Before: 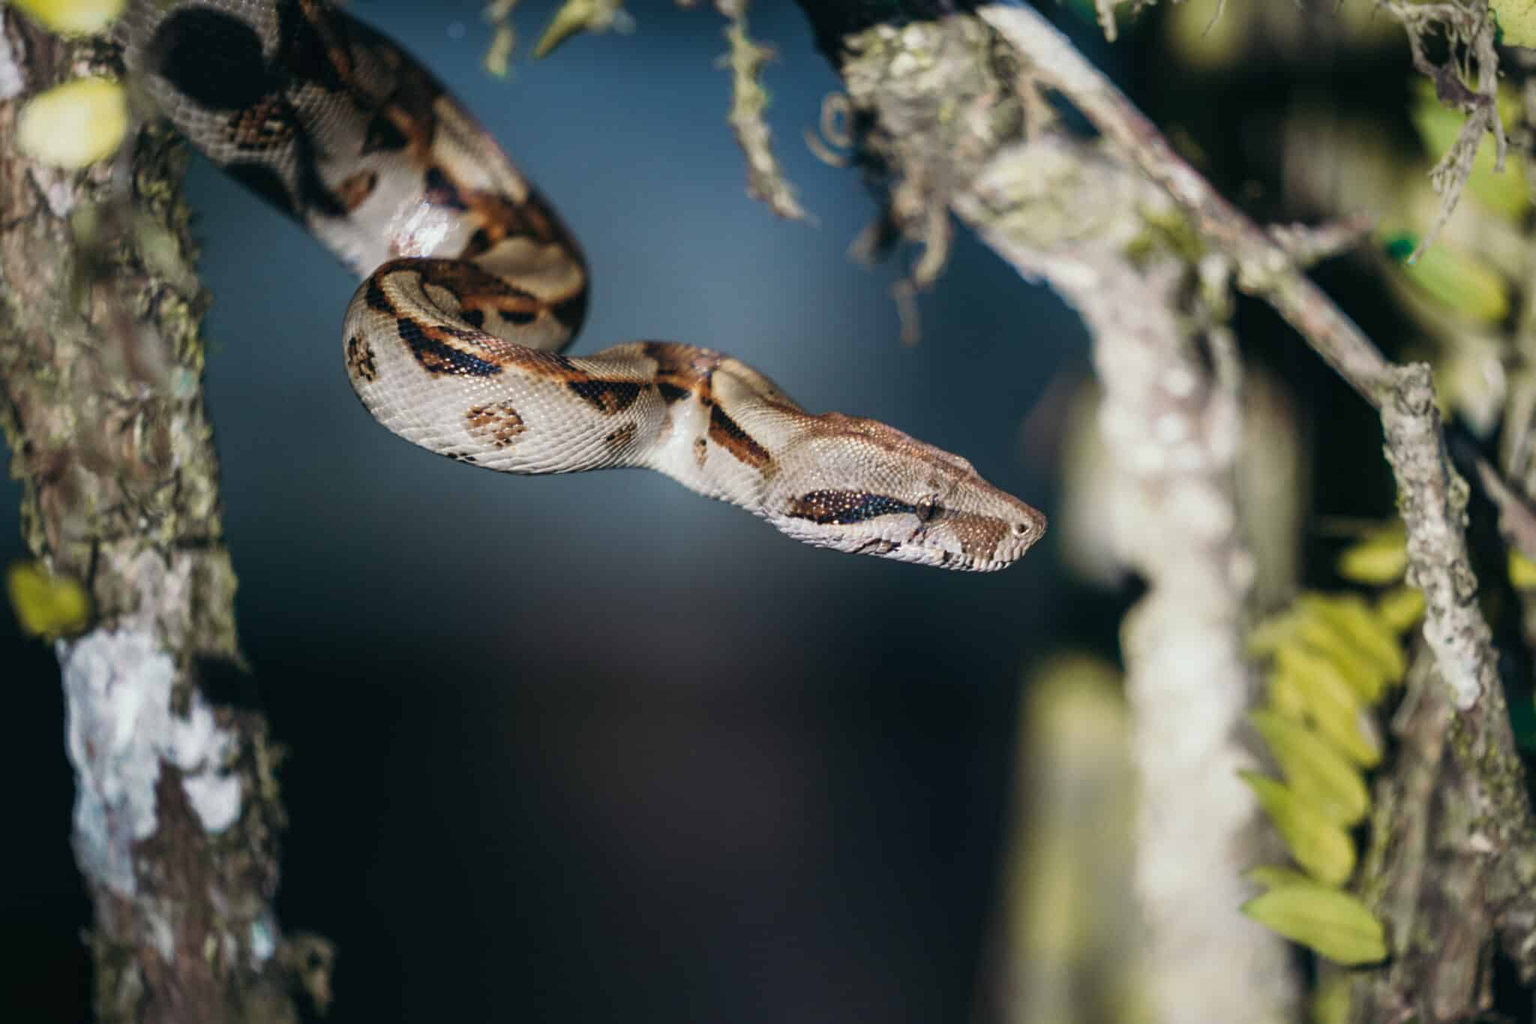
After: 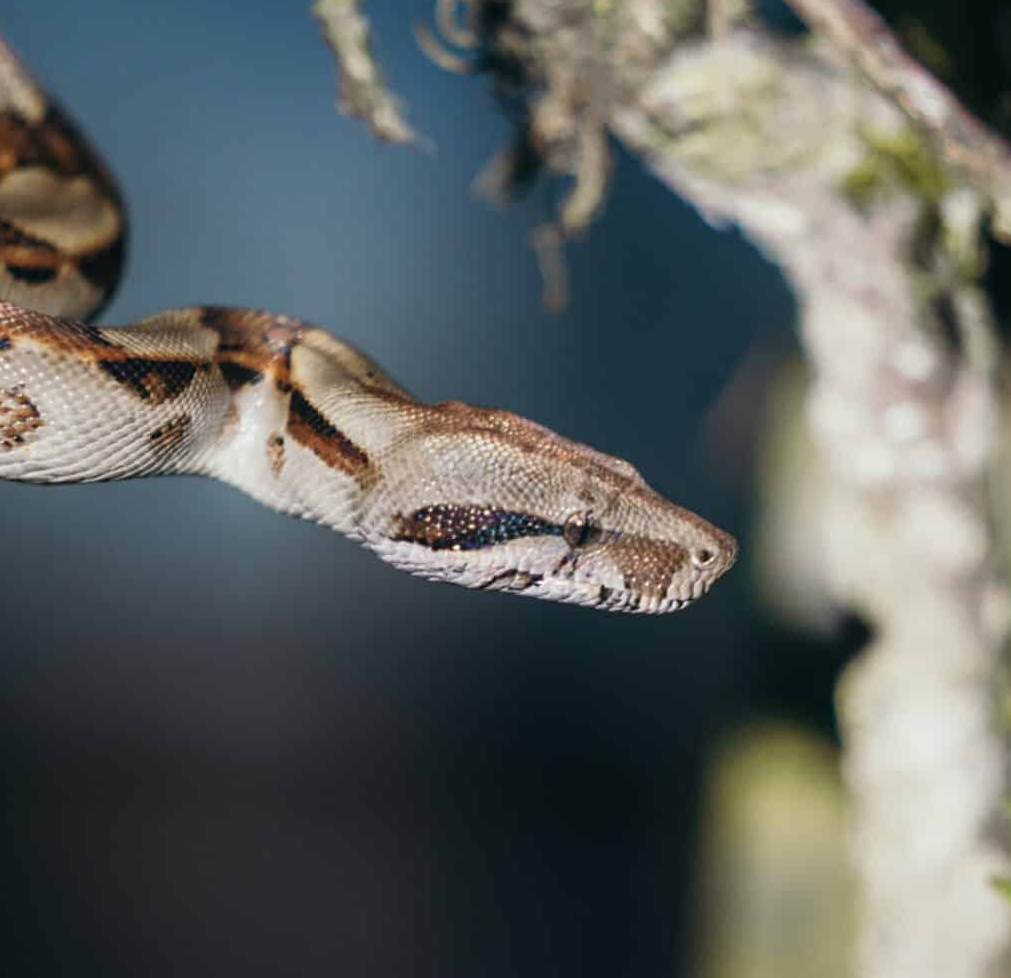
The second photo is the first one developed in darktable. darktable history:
crop: left 32.143%, top 10.98%, right 18.458%, bottom 17.371%
